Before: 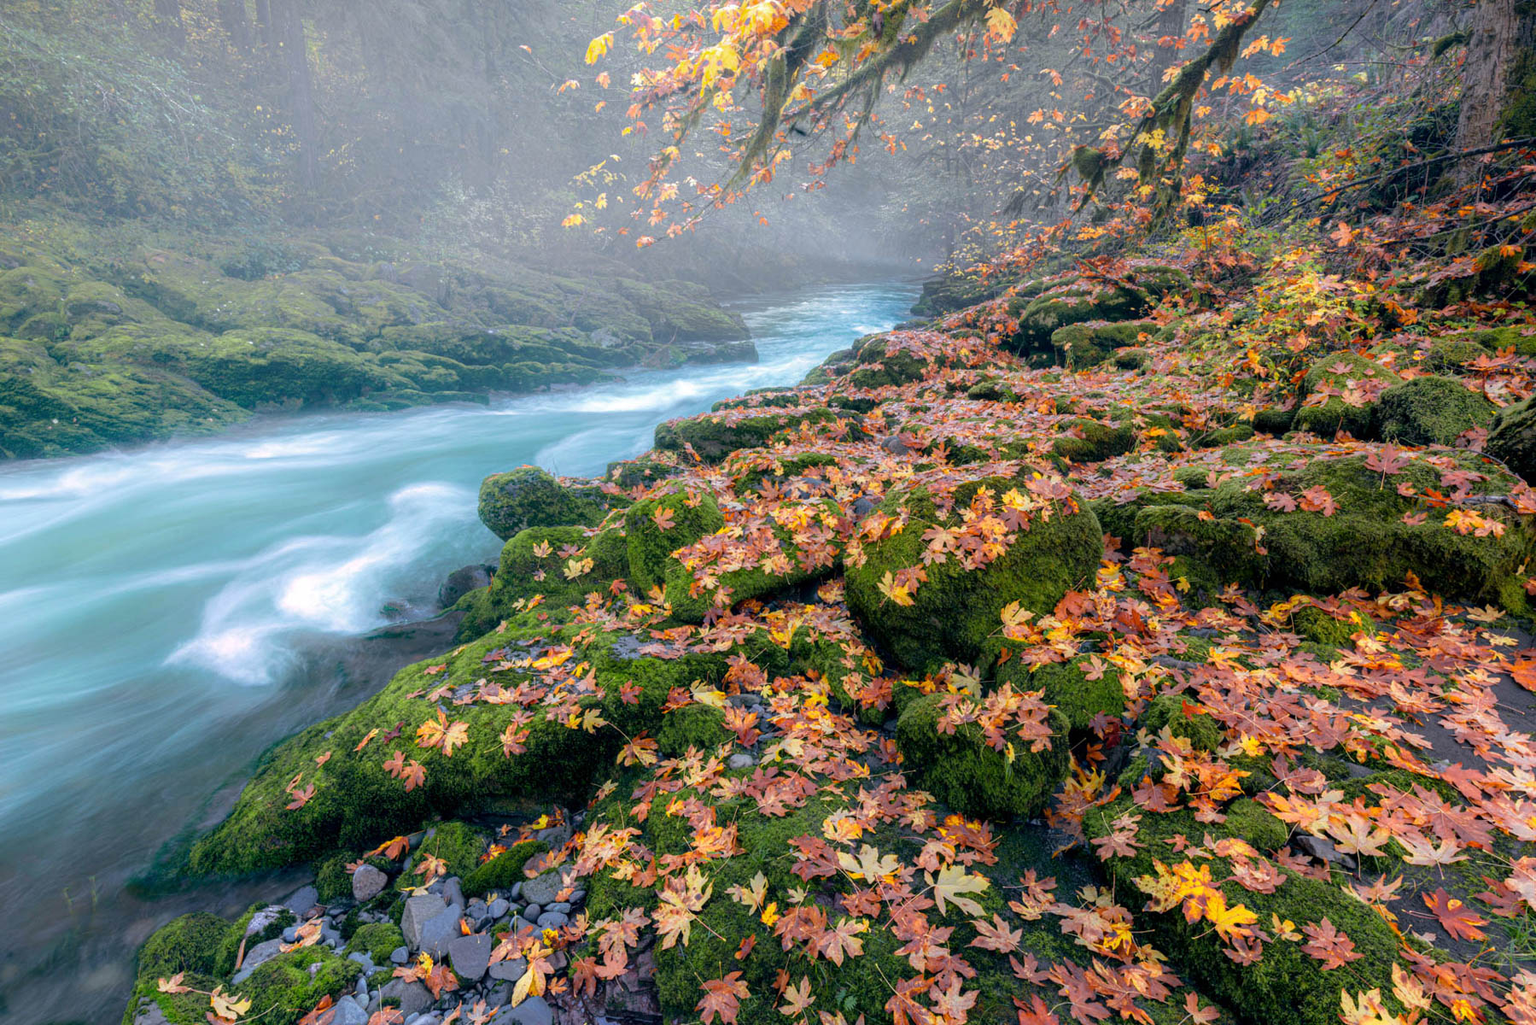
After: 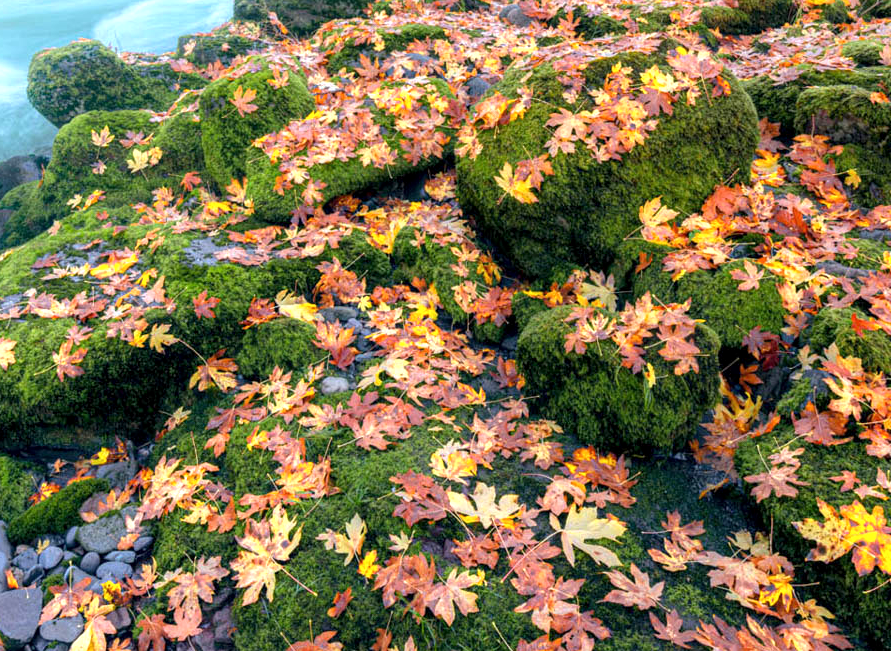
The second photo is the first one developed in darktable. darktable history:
exposure: black level correction 0, exposure 0.702 EV, compensate exposure bias true, compensate highlight preservation false
crop: left 29.659%, top 42.188%, right 20.782%, bottom 3.496%
local contrast: highlights 102%, shadows 103%, detail 119%, midtone range 0.2
